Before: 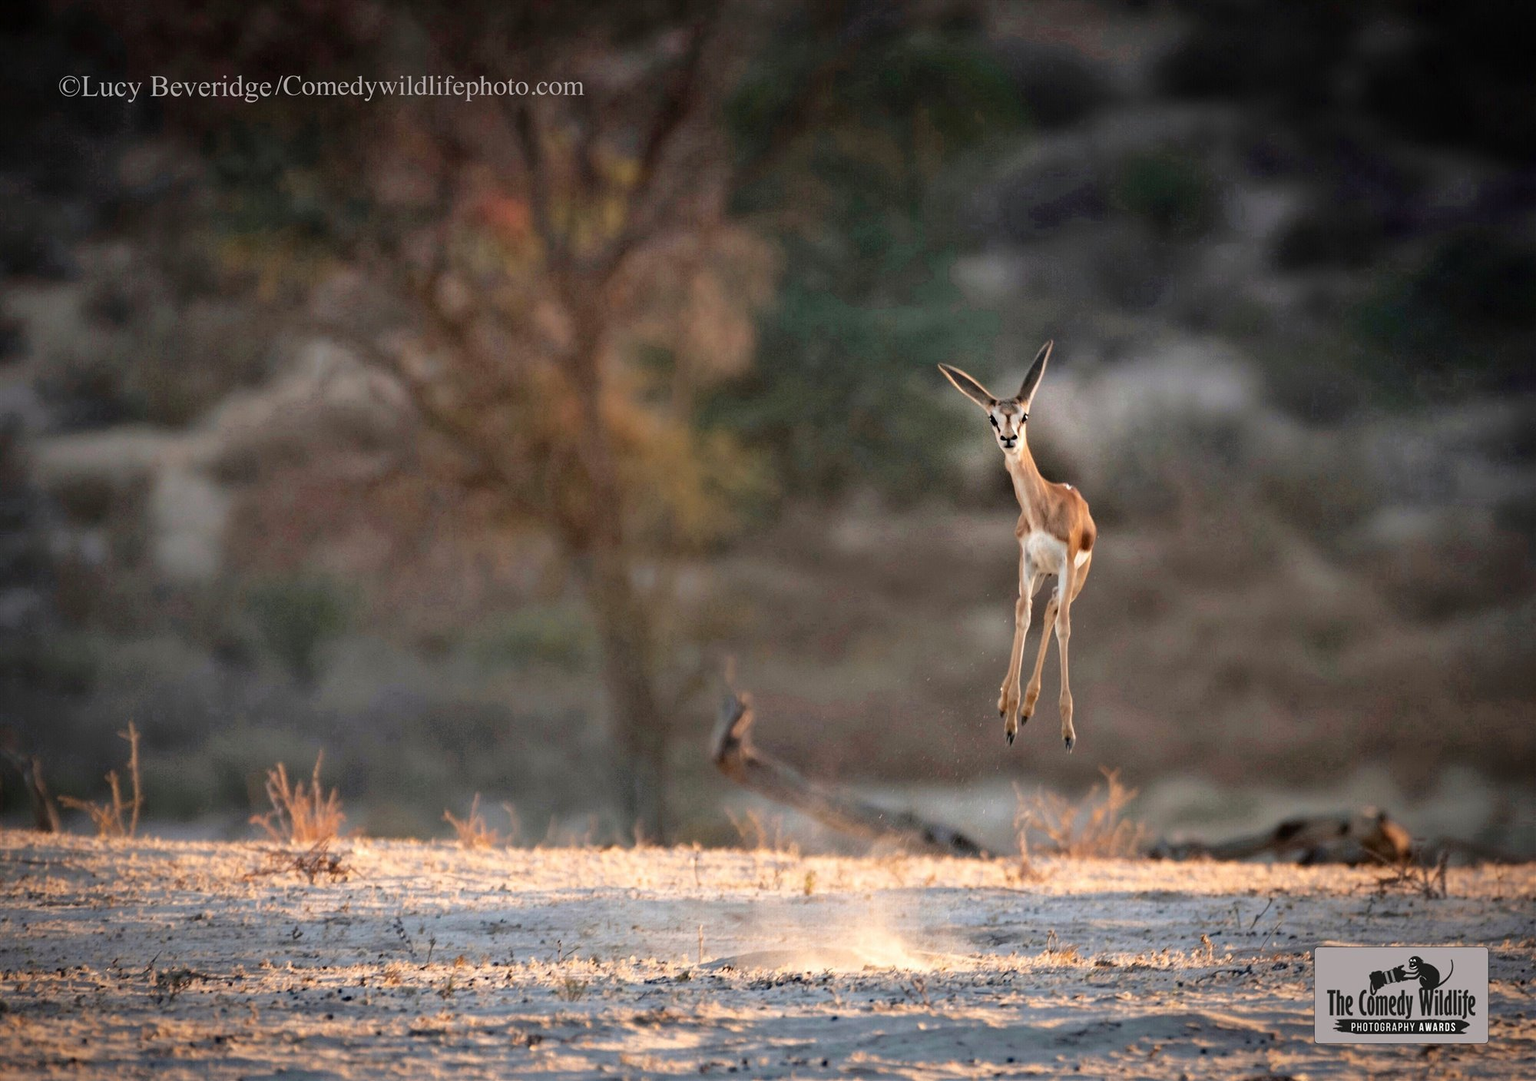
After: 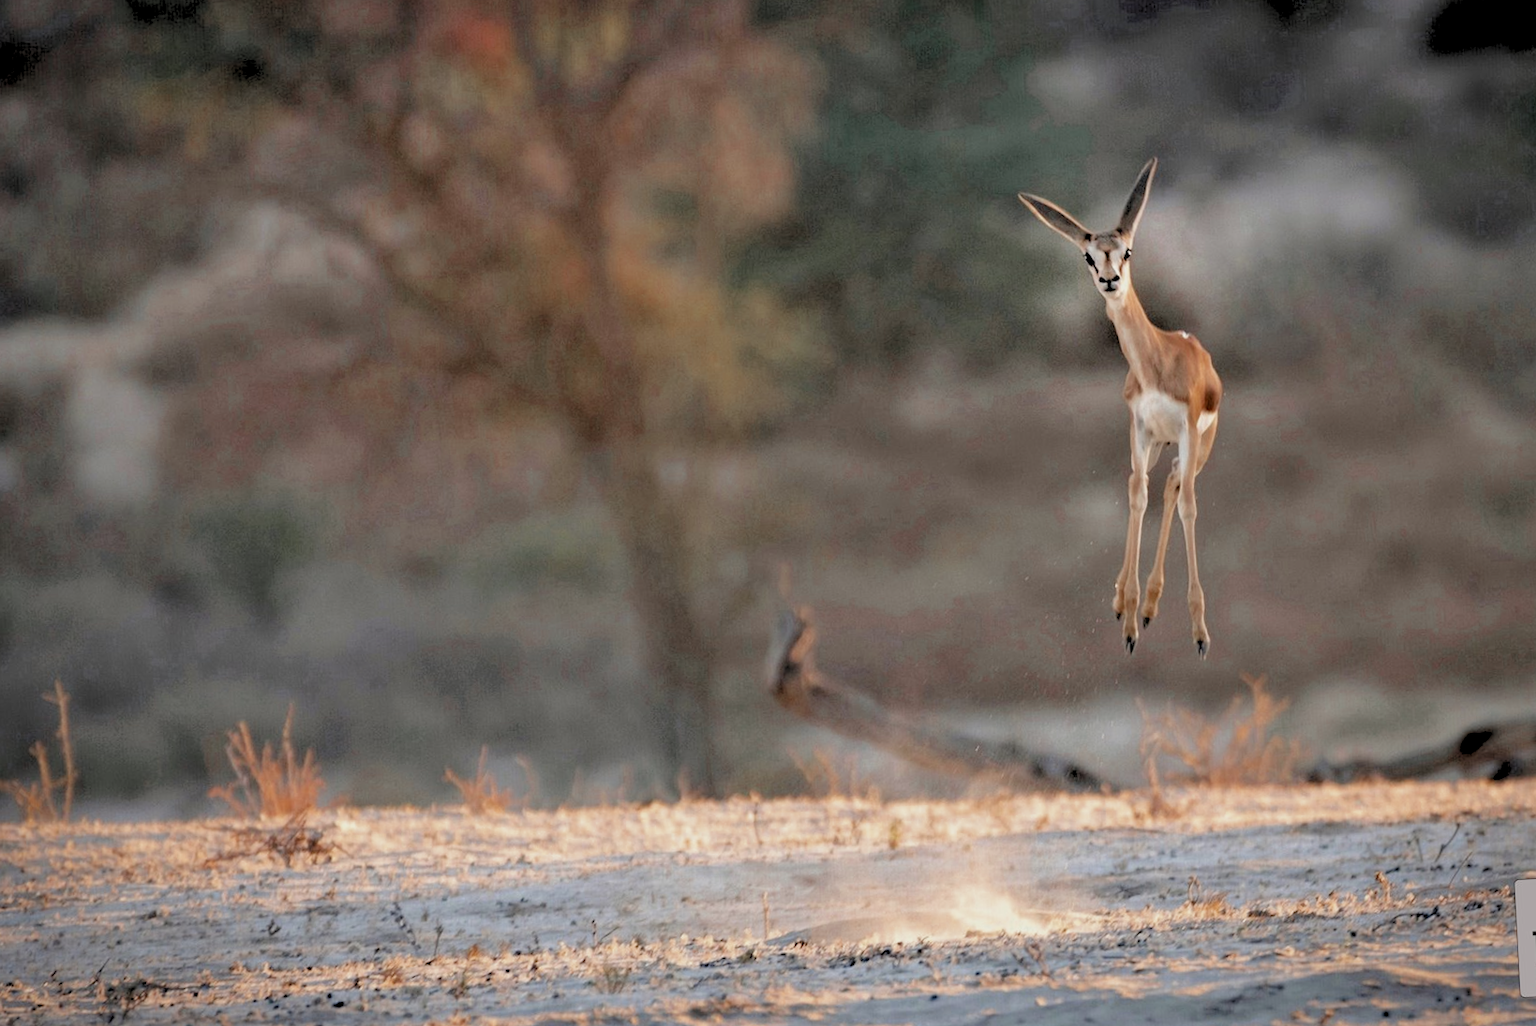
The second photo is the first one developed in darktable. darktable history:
crop and rotate: left 4.842%, top 15.51%, right 10.668%
rotate and perspective: rotation -3°, crop left 0.031, crop right 0.968, crop top 0.07, crop bottom 0.93
color zones: curves: ch0 [(0, 0.5) (0.125, 0.4) (0.25, 0.5) (0.375, 0.4) (0.5, 0.4) (0.625, 0.6) (0.75, 0.6) (0.875, 0.5)]; ch1 [(0, 0.35) (0.125, 0.45) (0.25, 0.35) (0.375, 0.35) (0.5, 0.35) (0.625, 0.35) (0.75, 0.45) (0.875, 0.35)]; ch2 [(0, 0.6) (0.125, 0.5) (0.25, 0.5) (0.375, 0.6) (0.5, 0.6) (0.625, 0.5) (0.75, 0.5) (0.875, 0.5)]
rgb levels: preserve colors sum RGB, levels [[0.038, 0.433, 0.934], [0, 0.5, 1], [0, 0.5, 1]]
